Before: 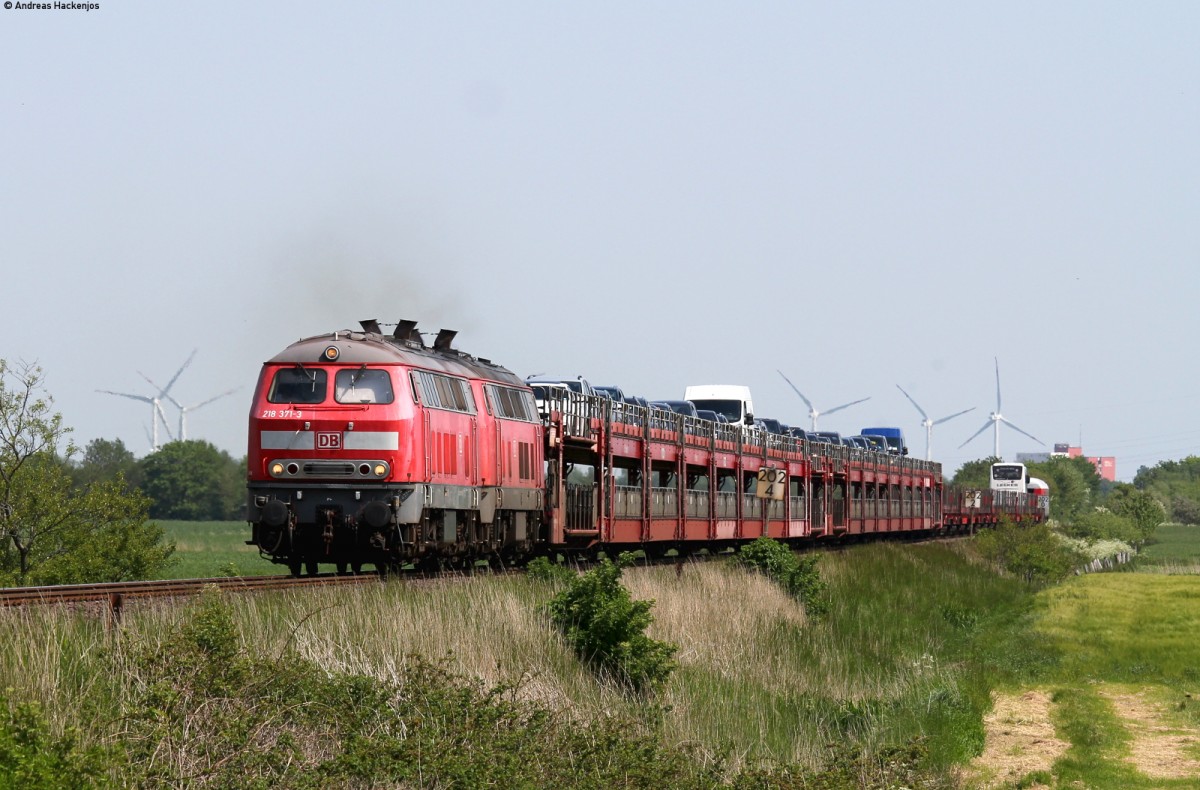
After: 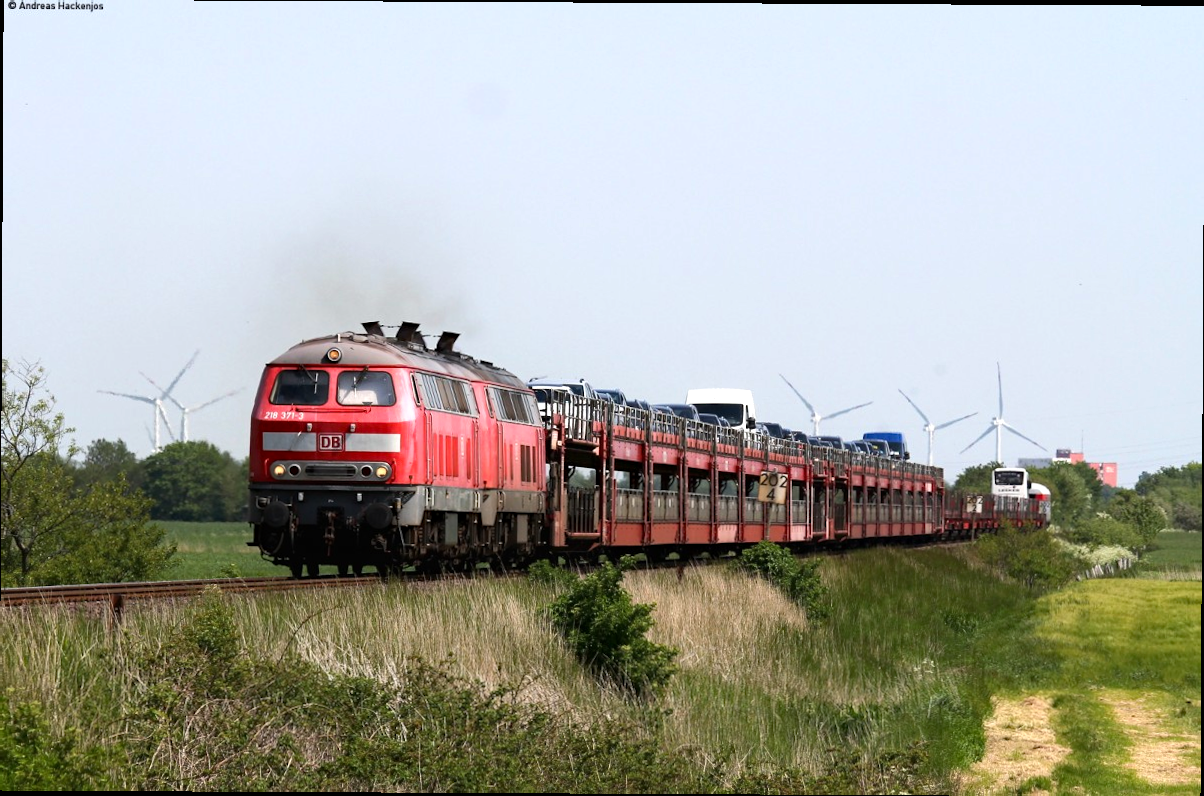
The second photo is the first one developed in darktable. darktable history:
tone equalizer: -8 EV -0.389 EV, -7 EV -0.381 EV, -6 EV -0.294 EV, -5 EV -0.23 EV, -3 EV 0.23 EV, -2 EV 0.322 EV, -1 EV 0.364 EV, +0 EV 0.445 EV, edges refinement/feathering 500, mask exposure compensation -1.57 EV, preserve details guided filter
haze removal: compatibility mode true, adaptive false
crop and rotate: angle -0.302°
